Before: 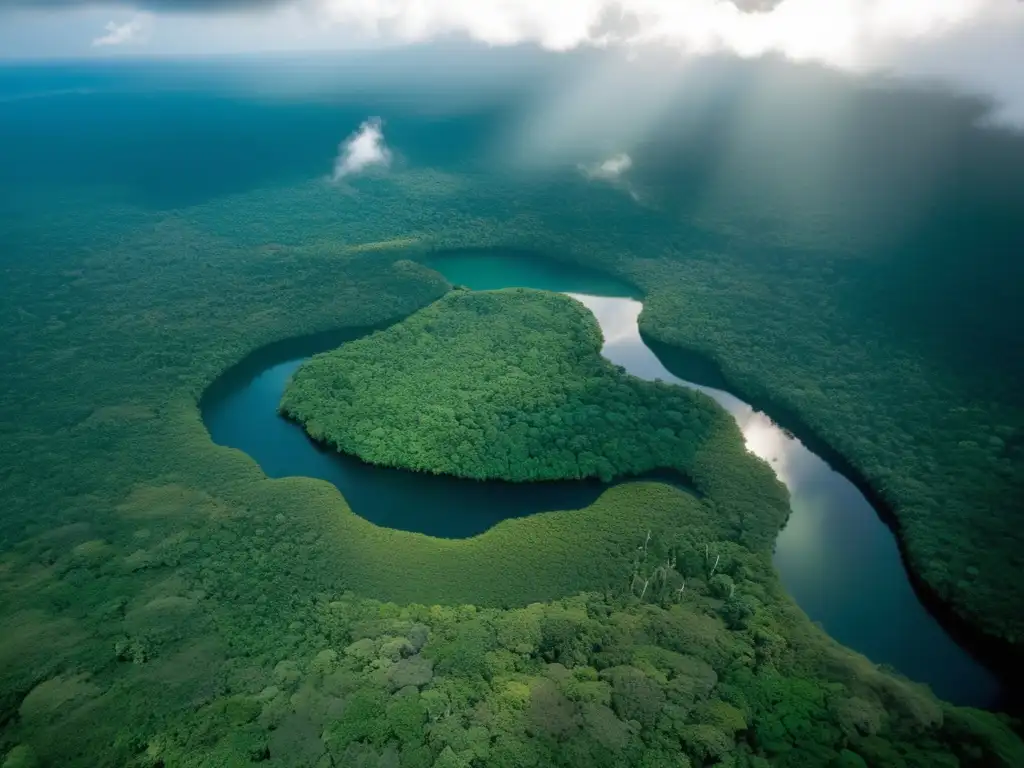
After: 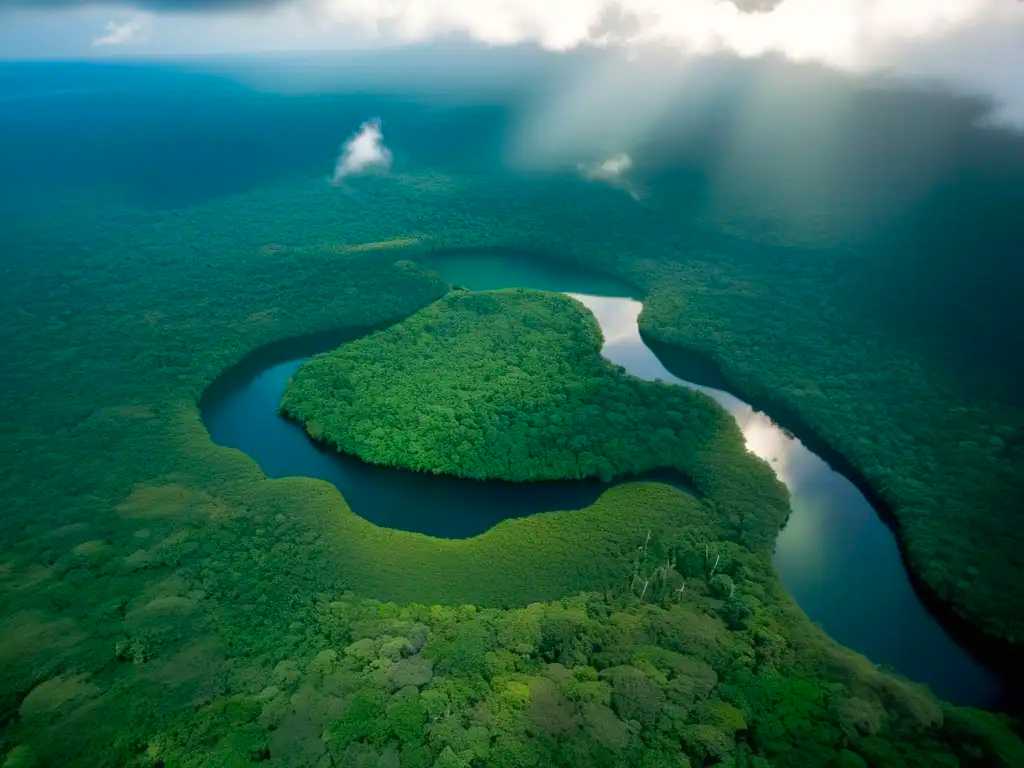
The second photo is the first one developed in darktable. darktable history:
white balance: red 1.009, blue 0.985
contrast brightness saturation: brightness -0.02, saturation 0.35
